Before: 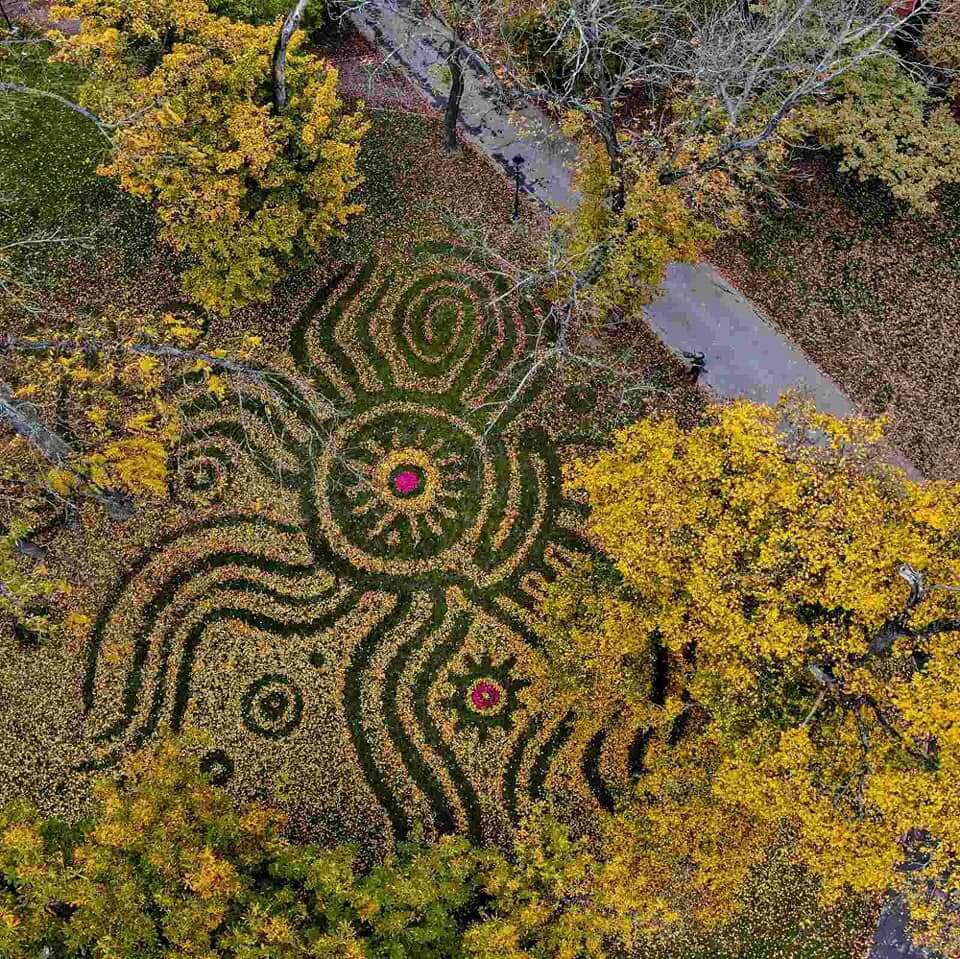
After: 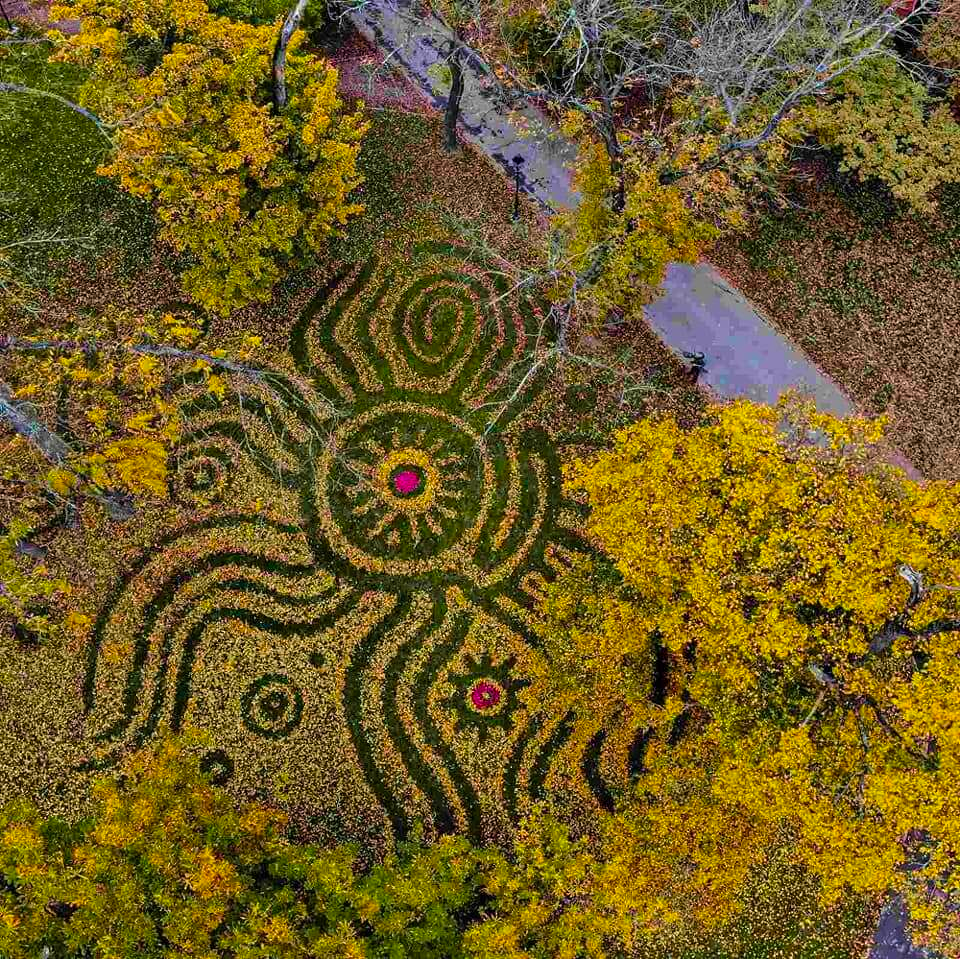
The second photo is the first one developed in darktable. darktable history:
color balance rgb: perceptual saturation grading › global saturation 25%, global vibrance 20%
velvia: on, module defaults
exposure: compensate highlight preservation false
